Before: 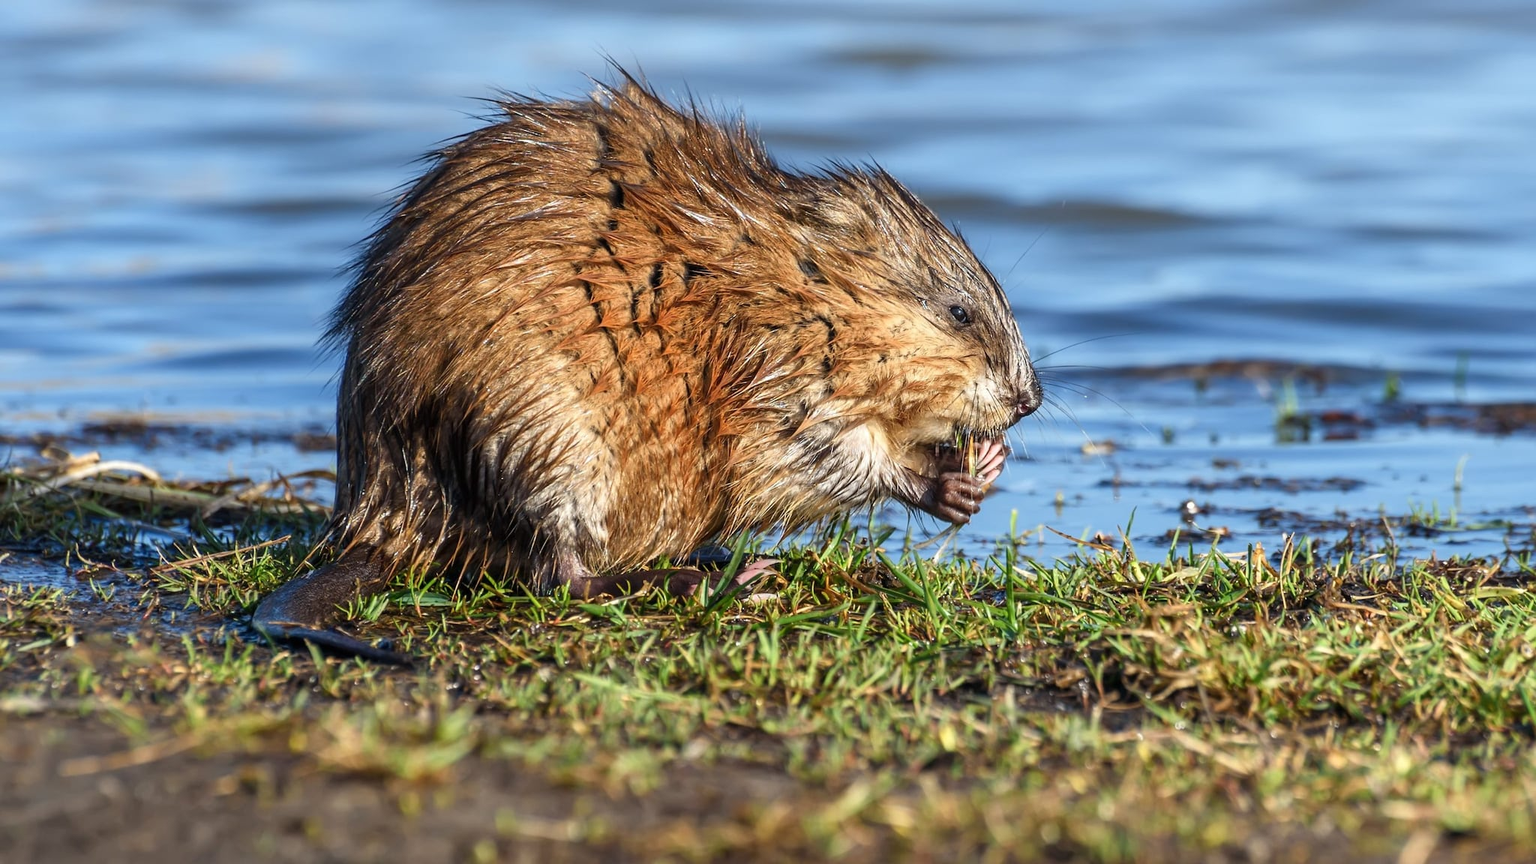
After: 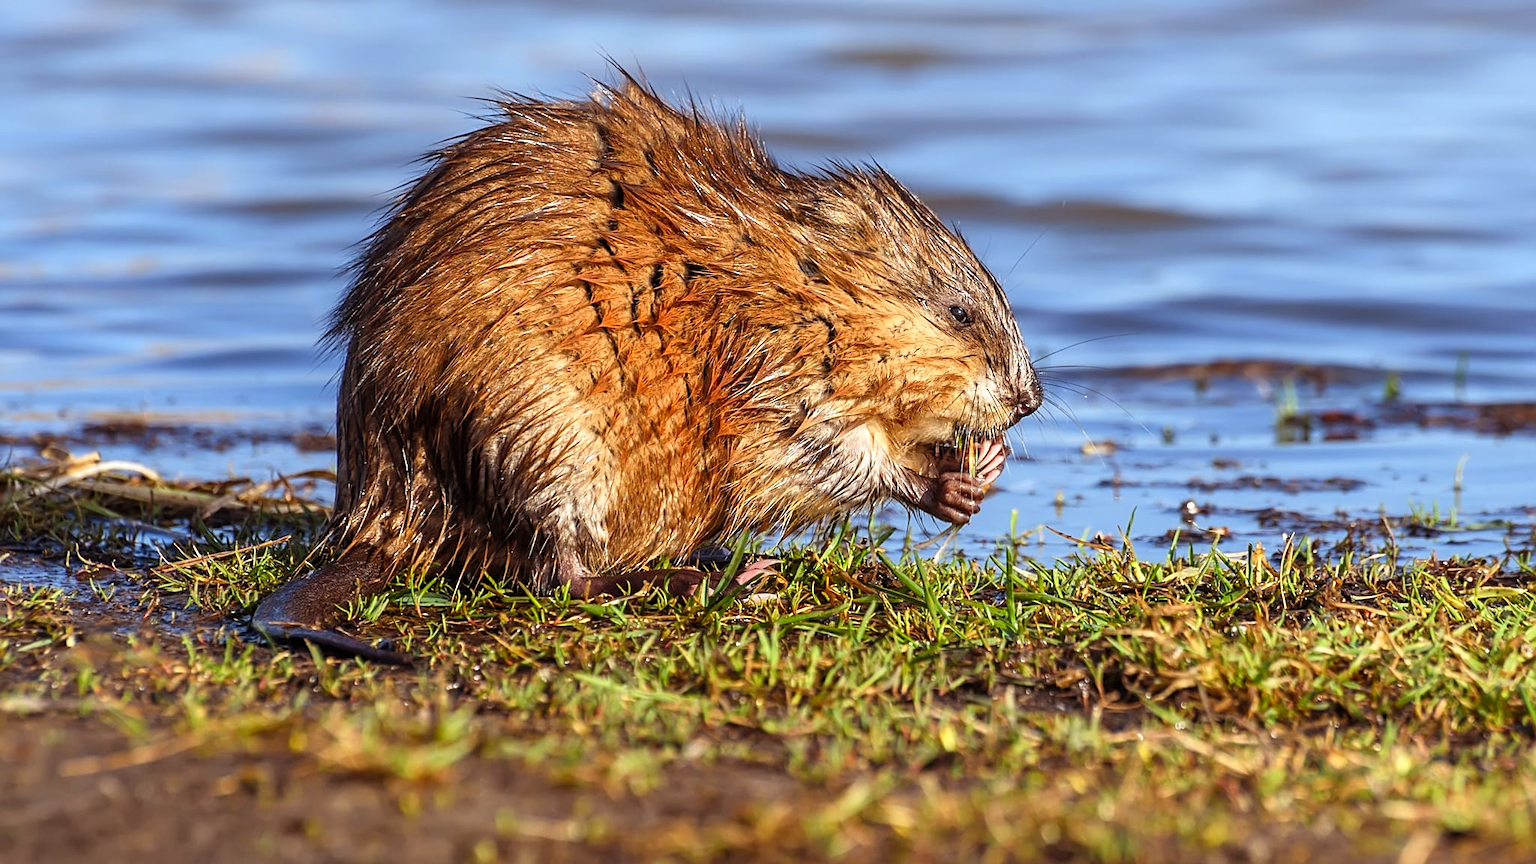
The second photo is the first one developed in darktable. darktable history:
sharpen: on, module defaults
contrast brightness saturation: contrast 0.03, brightness 0.06, saturation 0.13
rgb levels: mode RGB, independent channels, levels [[0, 0.5, 1], [0, 0.521, 1], [0, 0.536, 1]]
